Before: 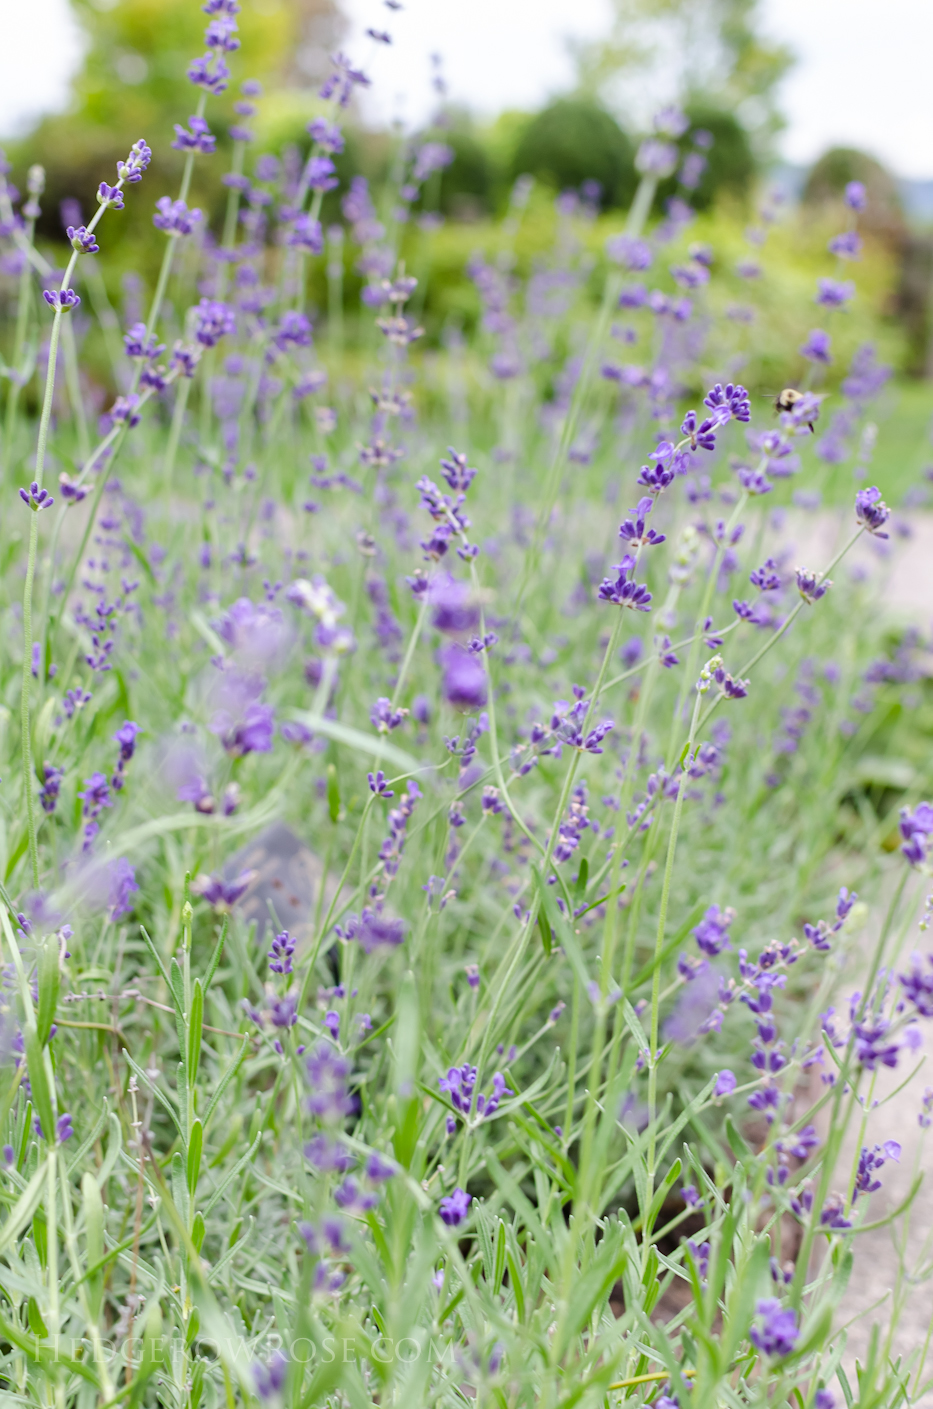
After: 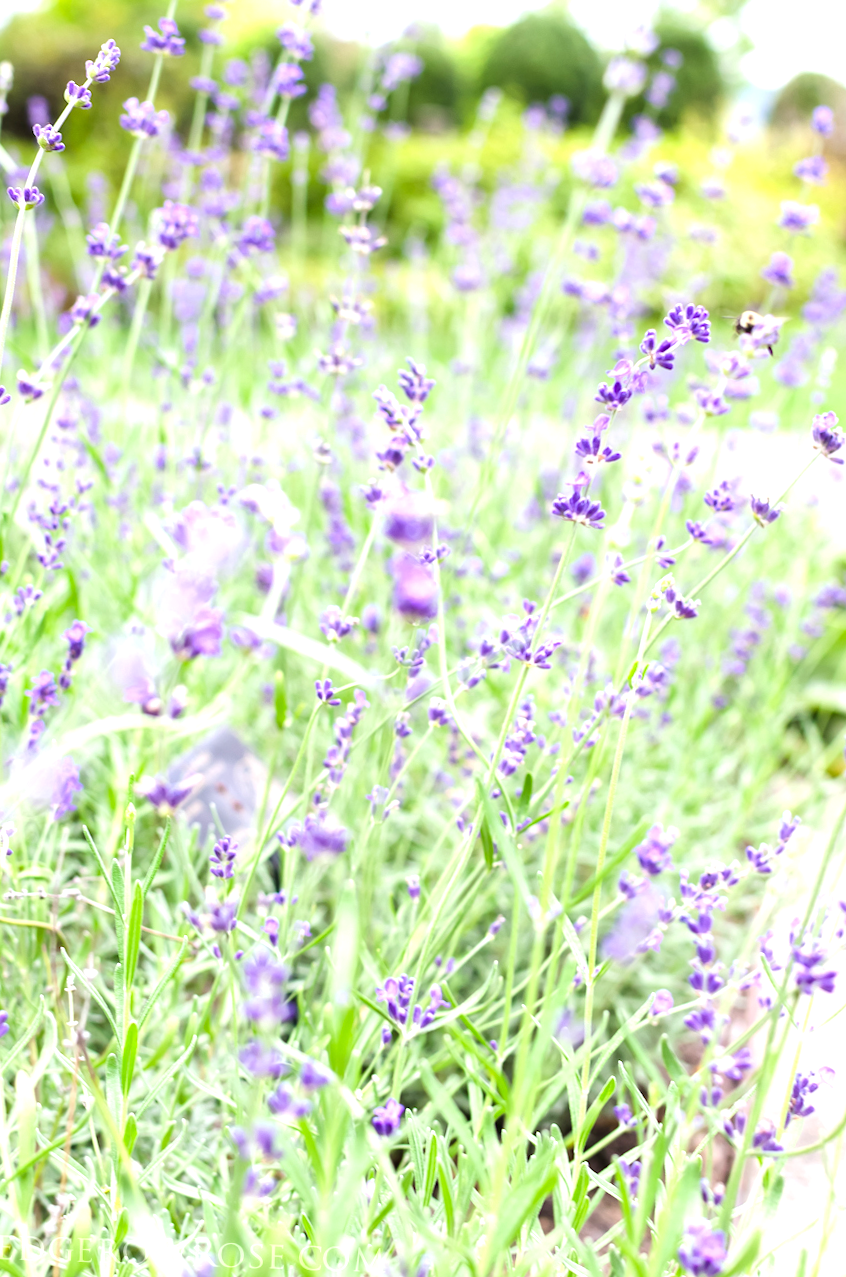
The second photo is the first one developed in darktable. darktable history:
exposure: exposure 1.061 EV, compensate highlight preservation false
crop and rotate: angle -1.96°, left 3.097%, top 4.154%, right 1.586%, bottom 0.529%
